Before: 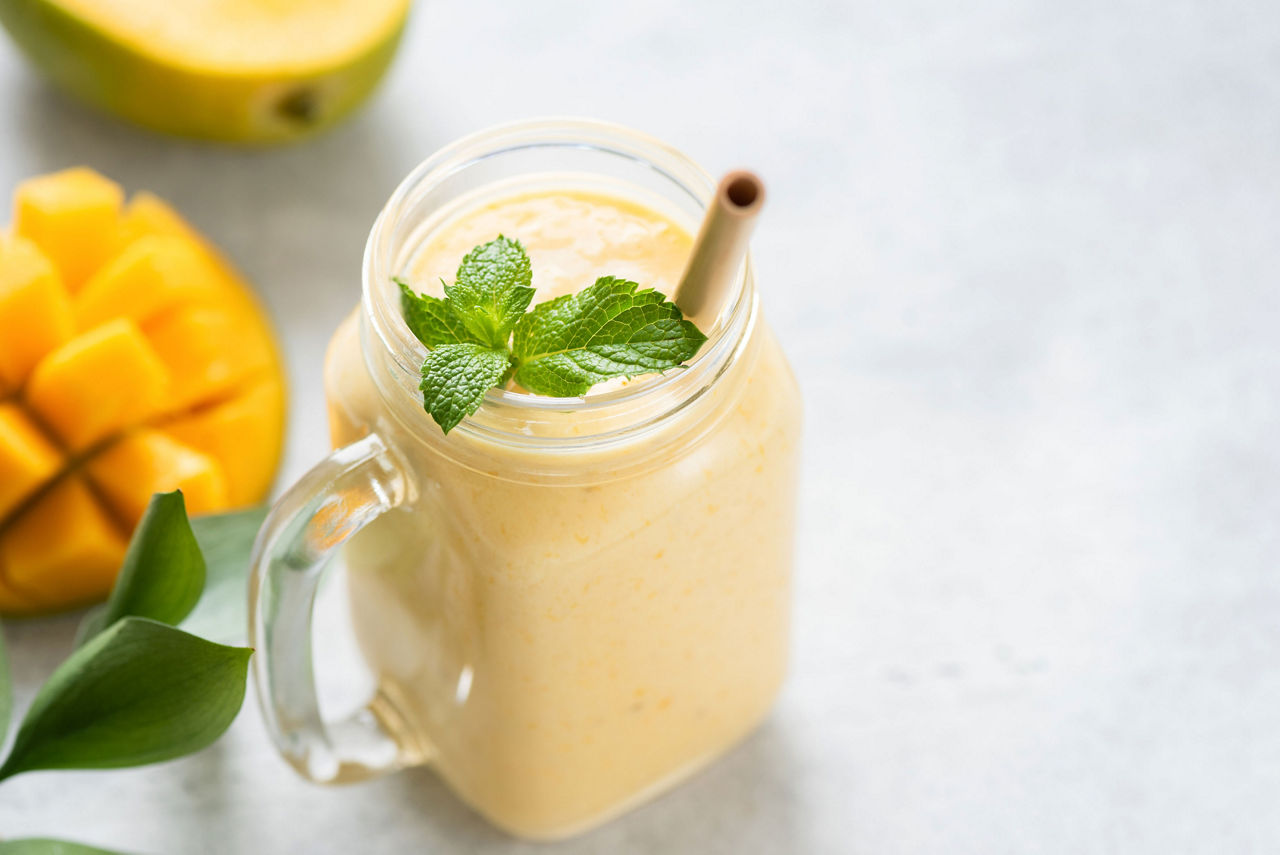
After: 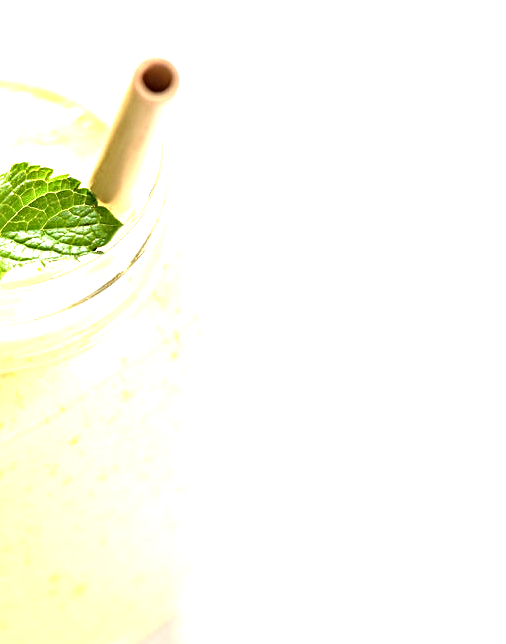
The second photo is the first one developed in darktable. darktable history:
sharpen: radius 4
exposure: black level correction 0, exposure 1.1 EV, compensate exposure bias true, compensate highlight preservation false
crop: left 45.721%, top 13.393%, right 14.118%, bottom 10.01%
tone curve: curves: ch0 [(0, 0) (0.077, 0.082) (0.765, 0.73) (1, 1)]
